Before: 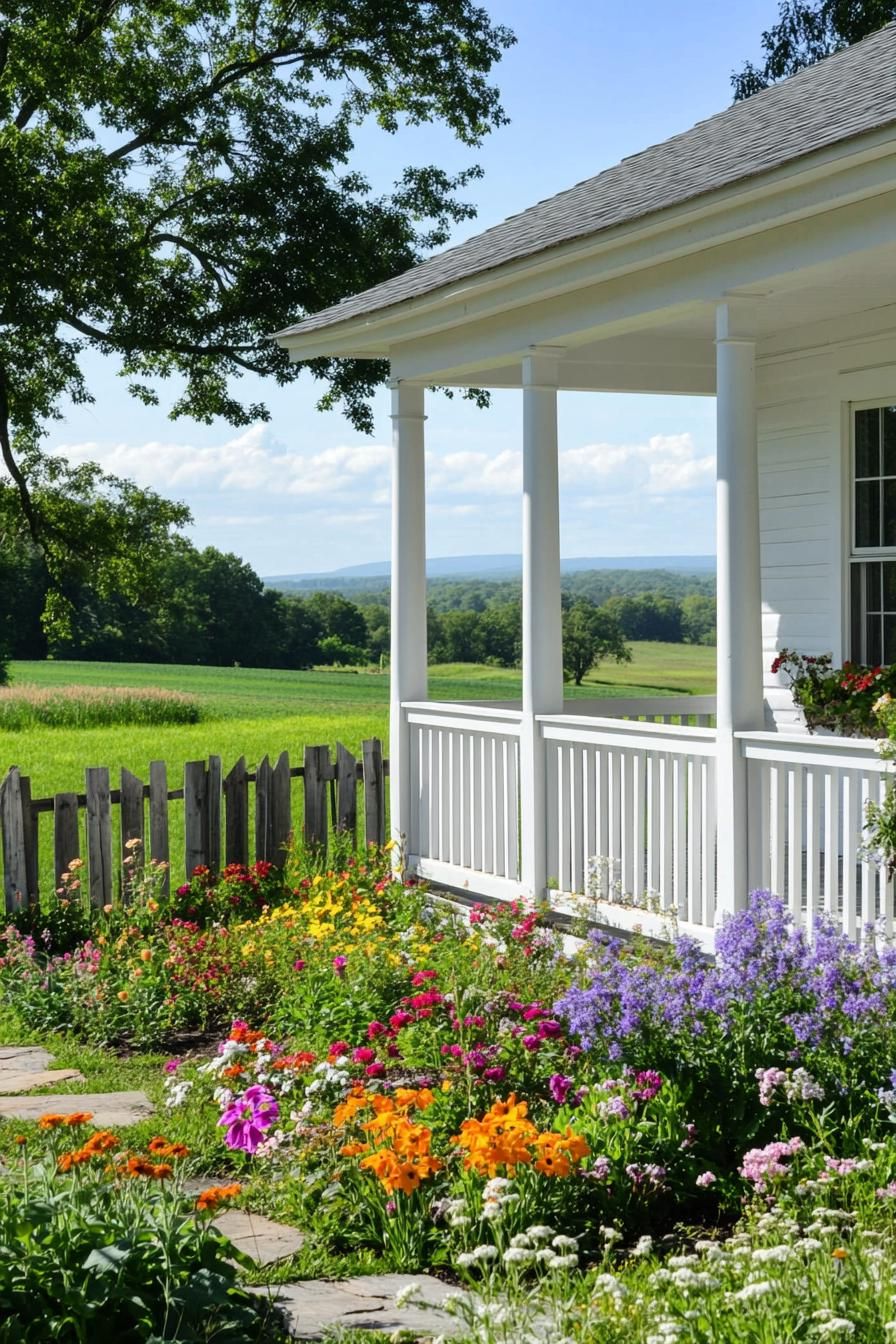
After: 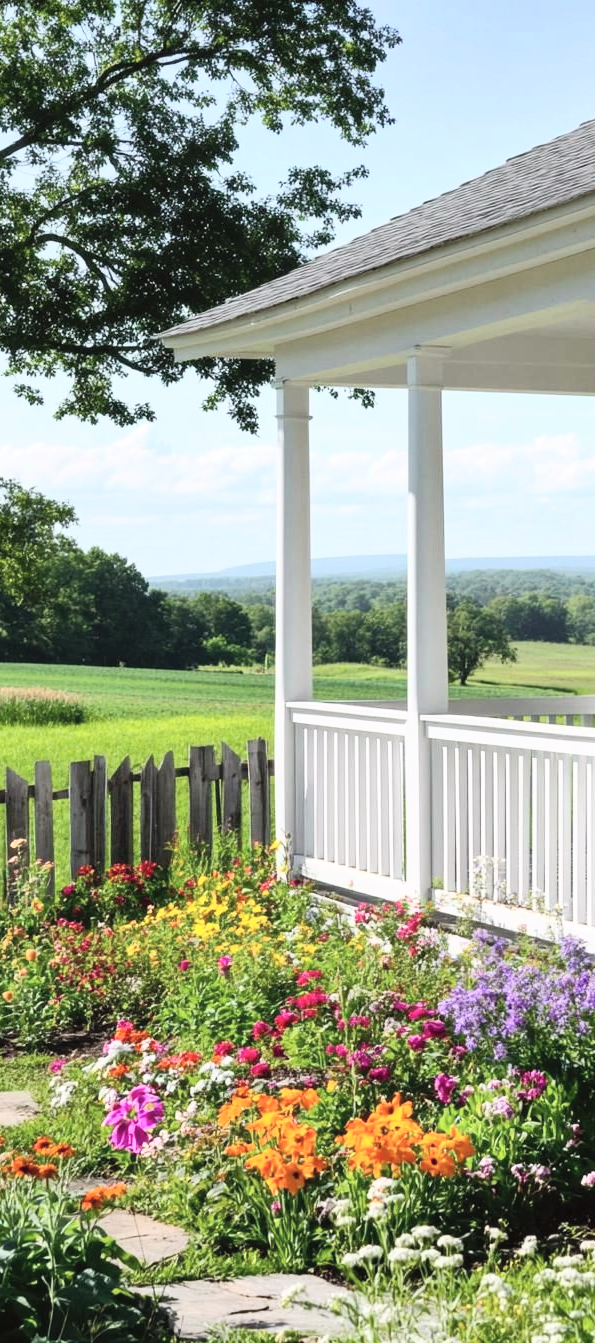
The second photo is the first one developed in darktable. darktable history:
crop and rotate: left 12.872%, right 20.635%
tone curve: curves: ch0 [(0.003, 0.029) (0.188, 0.252) (0.46, 0.56) (0.608, 0.748) (0.871, 0.955) (1, 1)]; ch1 [(0, 0) (0.35, 0.356) (0.45, 0.453) (0.508, 0.515) (0.618, 0.634) (1, 1)]; ch2 [(0, 0) (0.456, 0.469) (0.5, 0.5) (0.634, 0.625) (1, 1)], color space Lab, independent channels, preserve colors none
